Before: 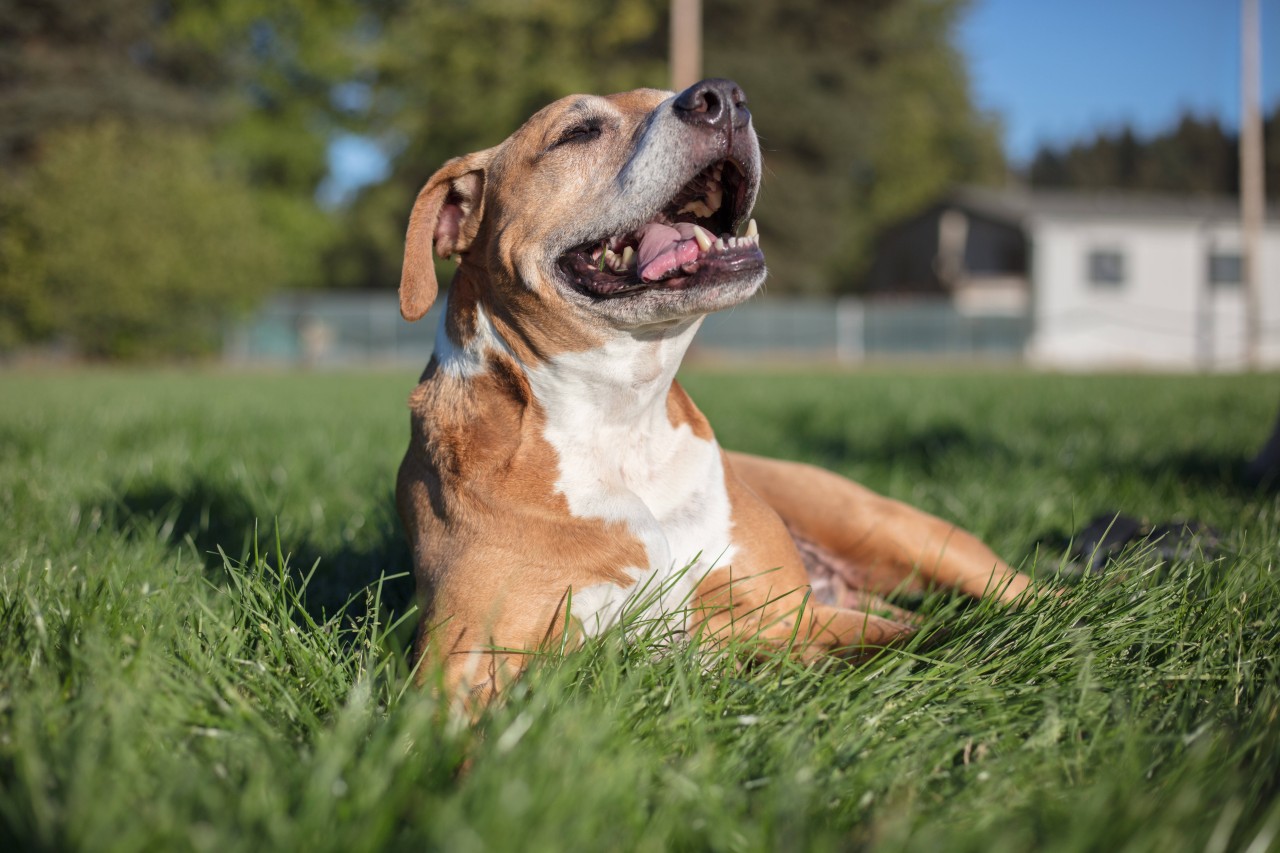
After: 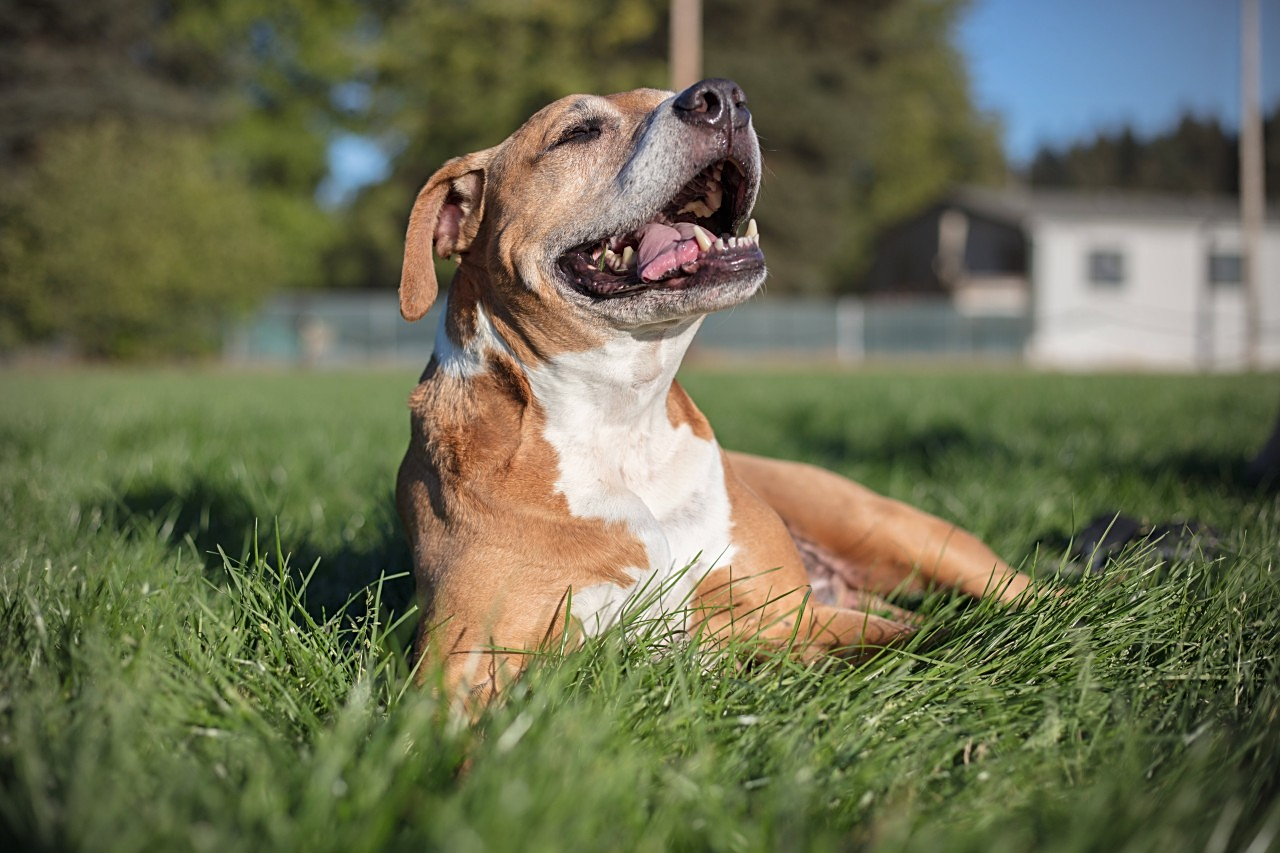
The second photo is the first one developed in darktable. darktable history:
vignetting: fall-off radius 60.92%
sharpen: on, module defaults
